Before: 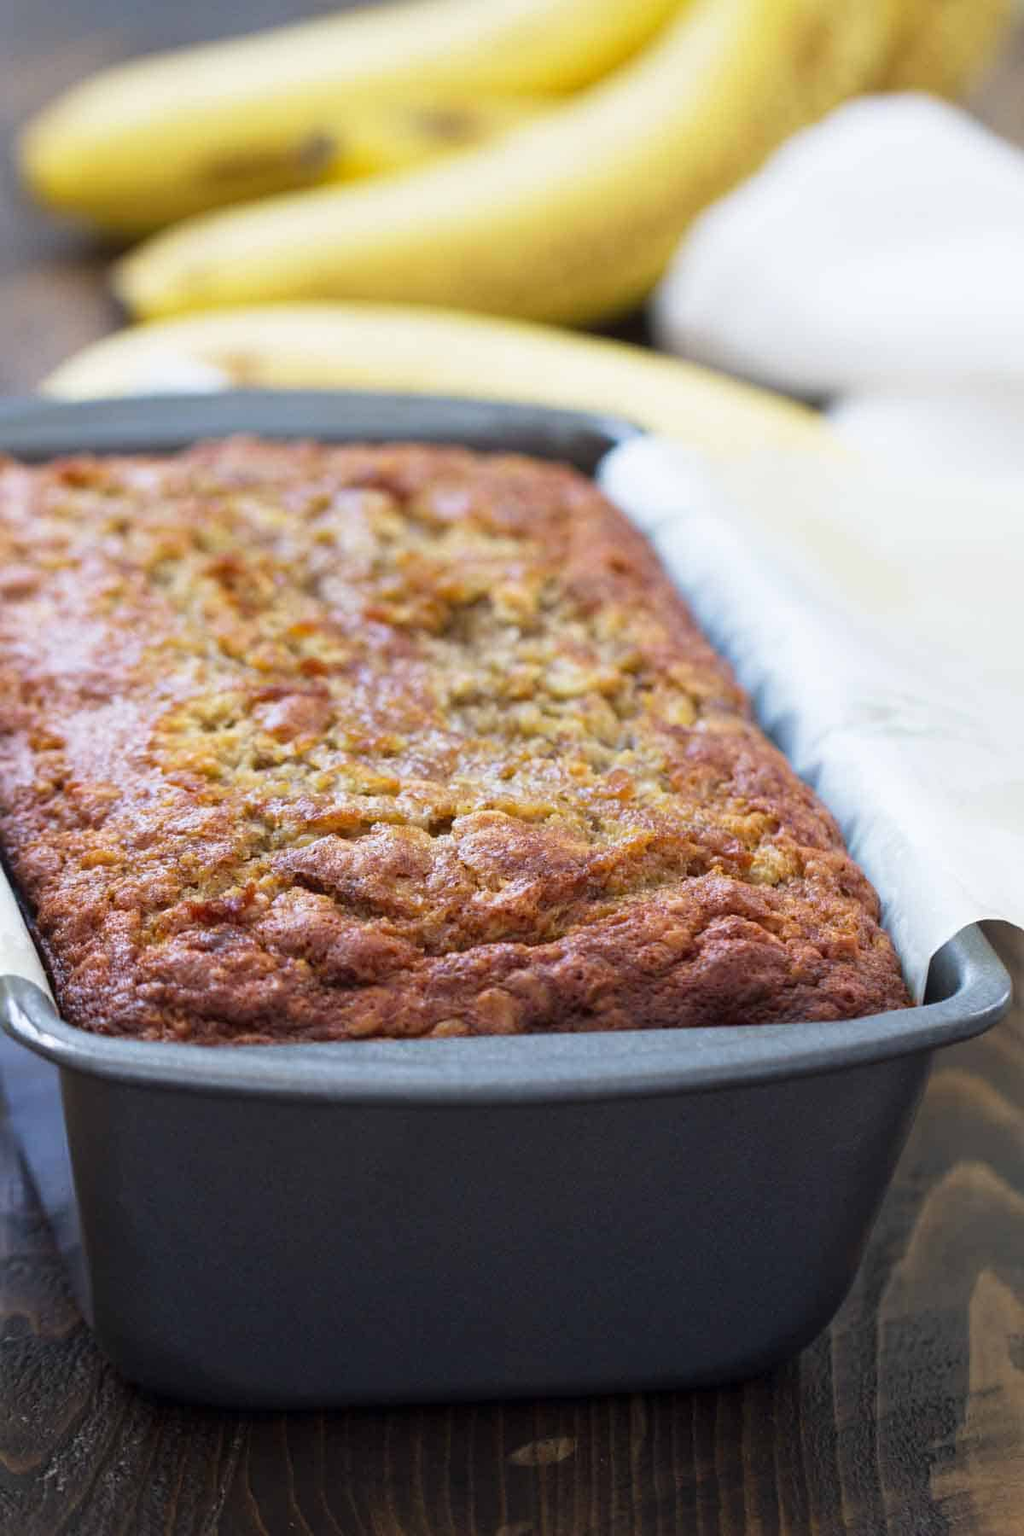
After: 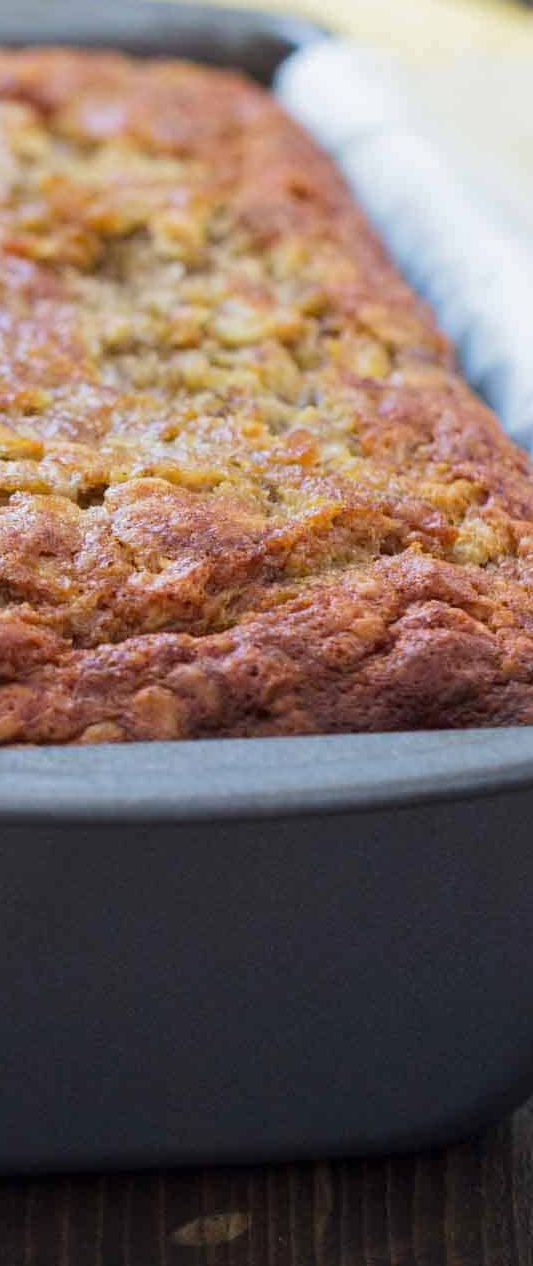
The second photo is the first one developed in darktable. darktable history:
base curve: curves: ch0 [(0, 0) (0.235, 0.266) (0.503, 0.496) (0.786, 0.72) (1, 1)]
crop: left 35.432%, top 26.233%, right 20.145%, bottom 3.432%
